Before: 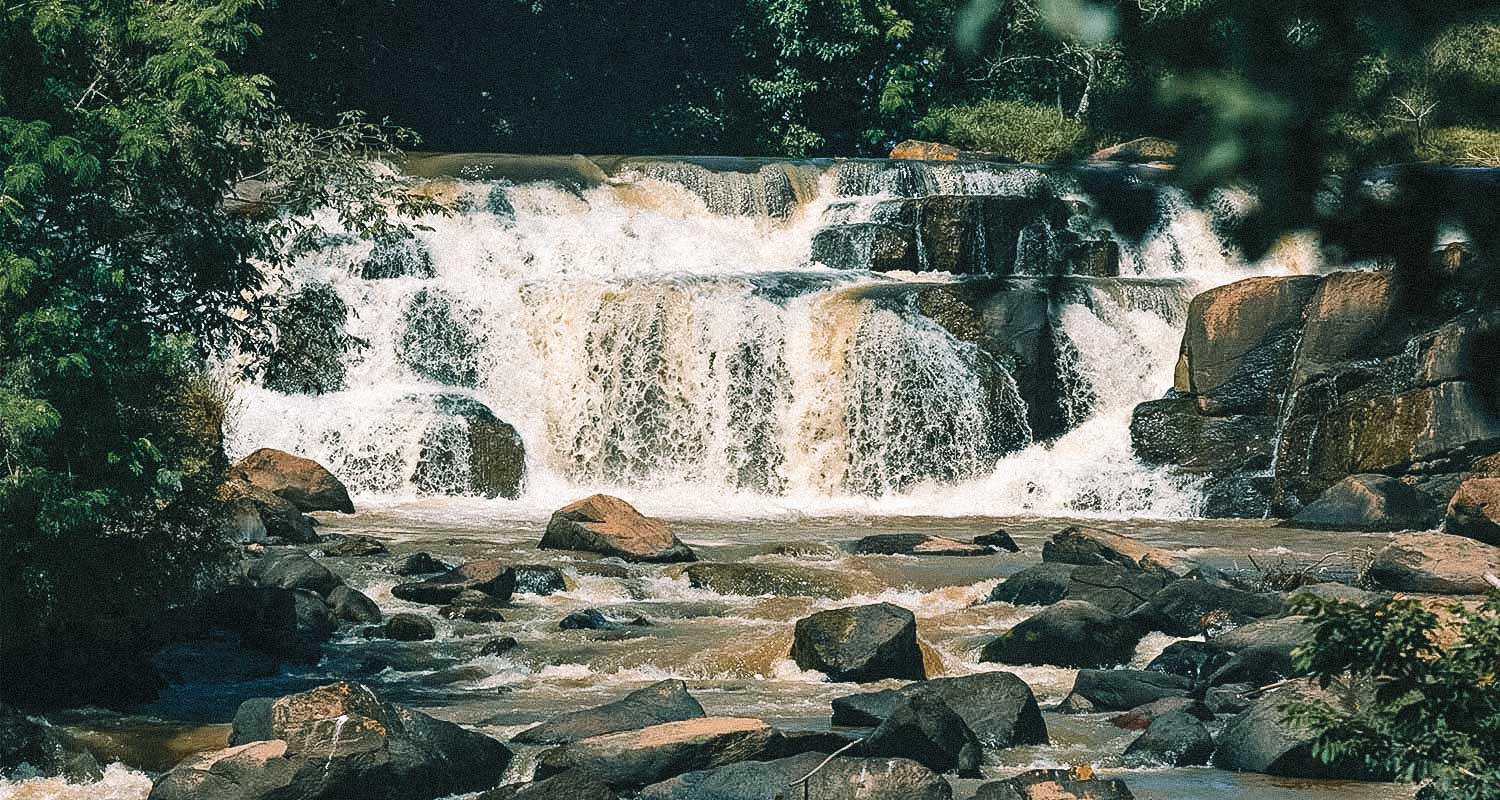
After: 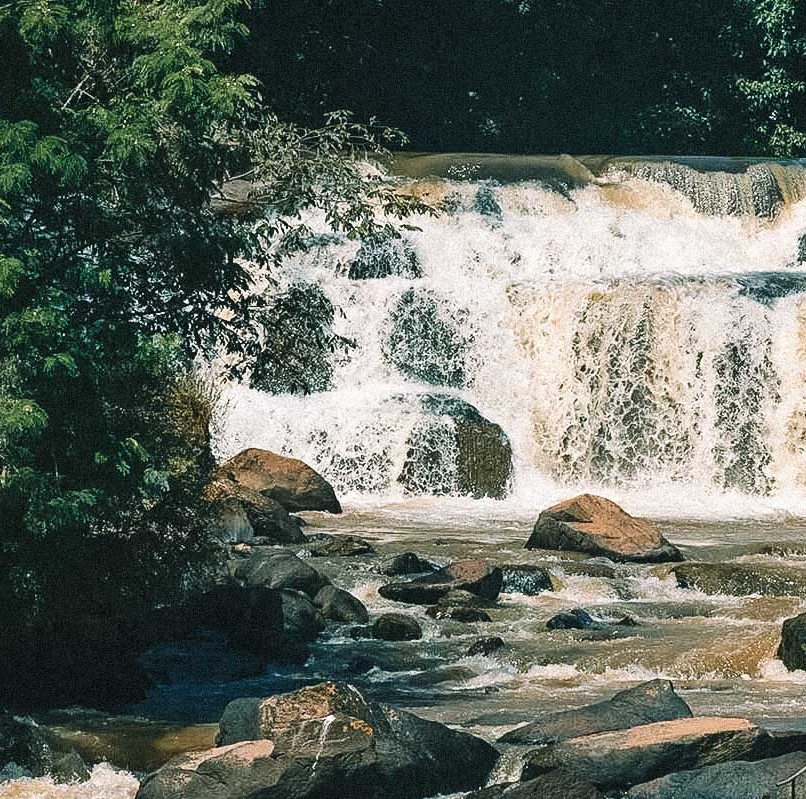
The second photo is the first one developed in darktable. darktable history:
crop: left 0.907%, right 45.356%, bottom 0.084%
